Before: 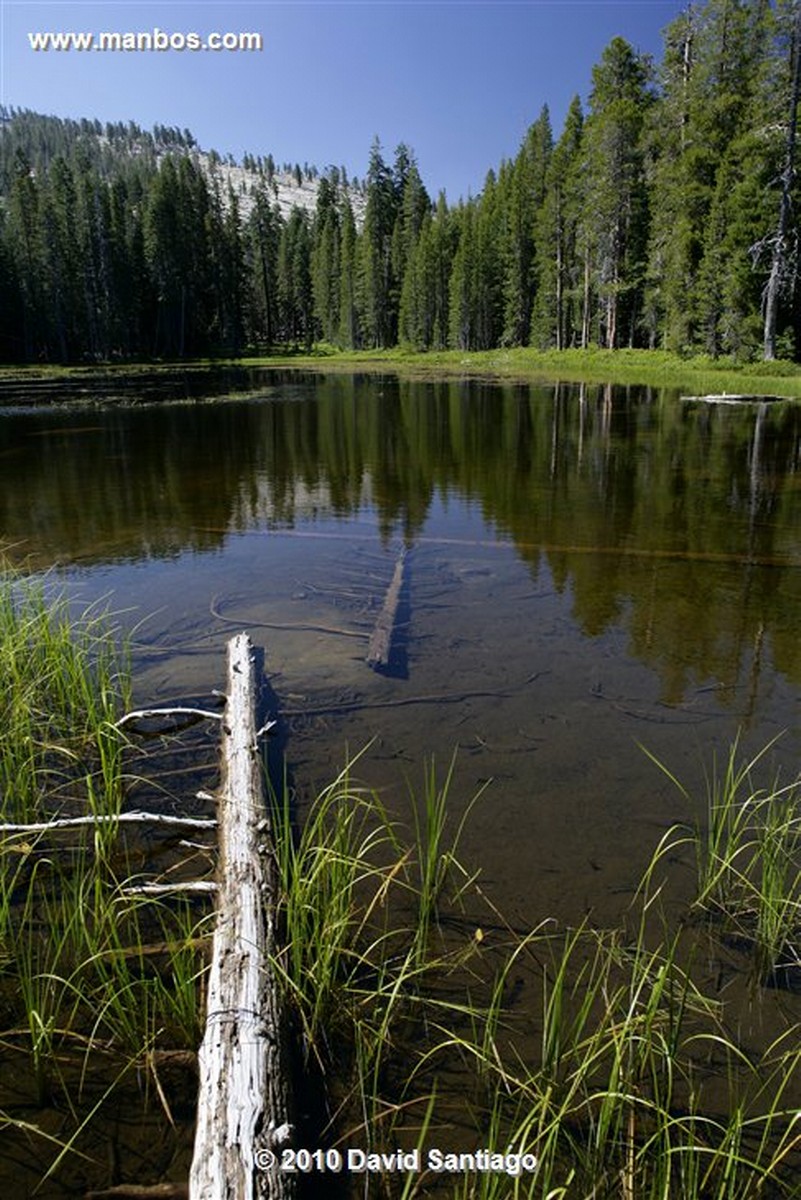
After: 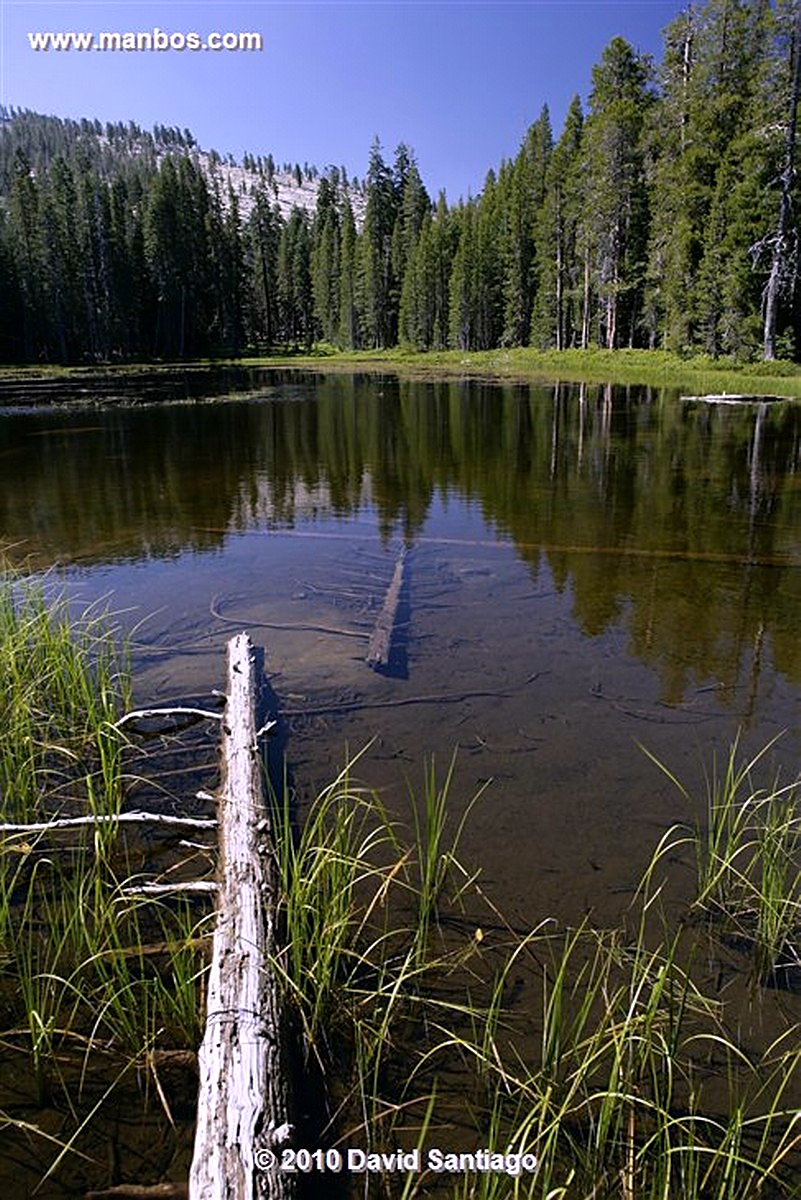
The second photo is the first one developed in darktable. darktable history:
white balance: red 1.066, blue 1.119
sharpen: on, module defaults
